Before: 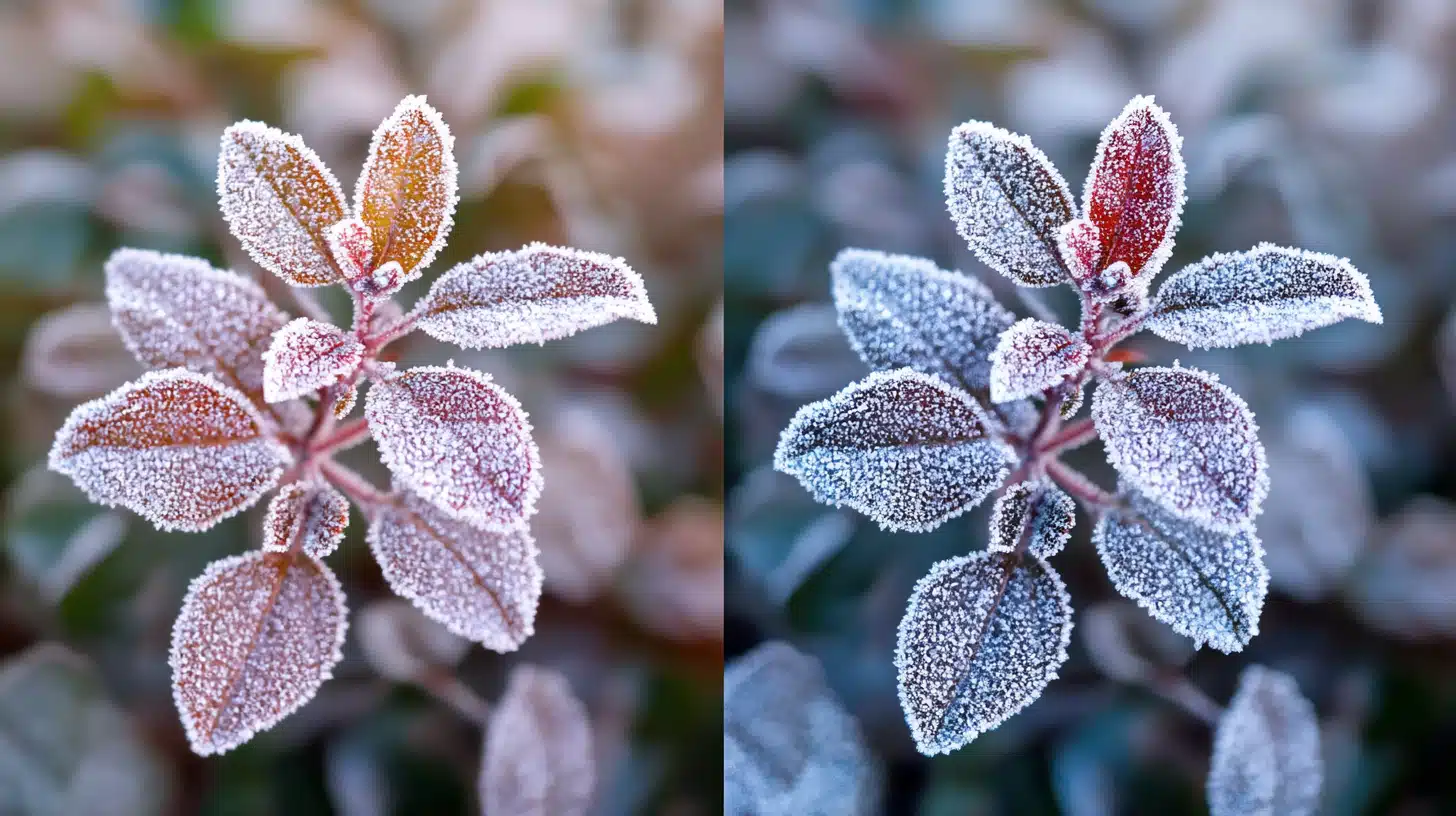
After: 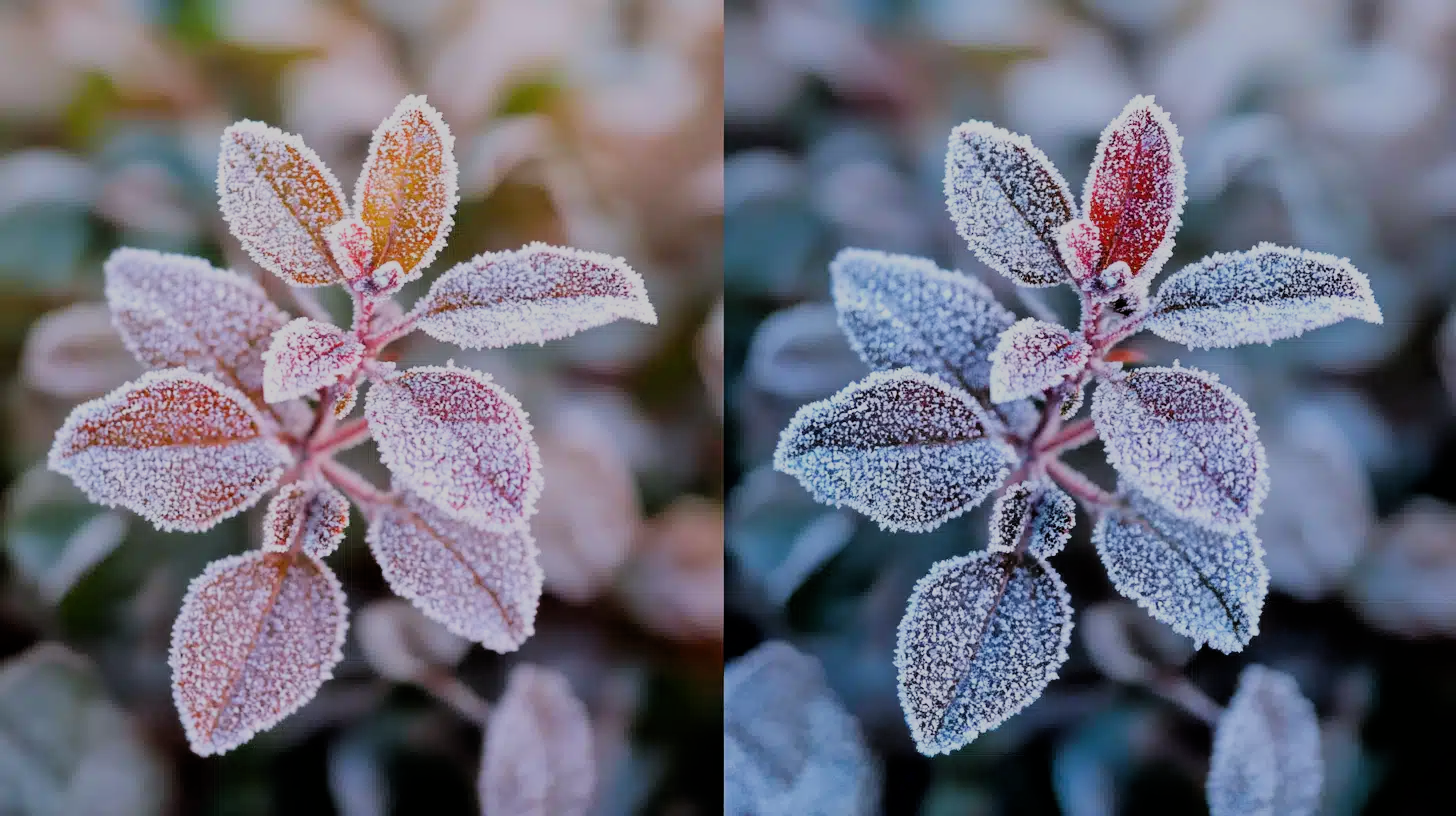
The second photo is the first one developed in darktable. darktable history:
filmic rgb: black relative exposure -6.15 EV, white relative exposure 6.96 EV, hardness 2.23, color science v6 (2022)
